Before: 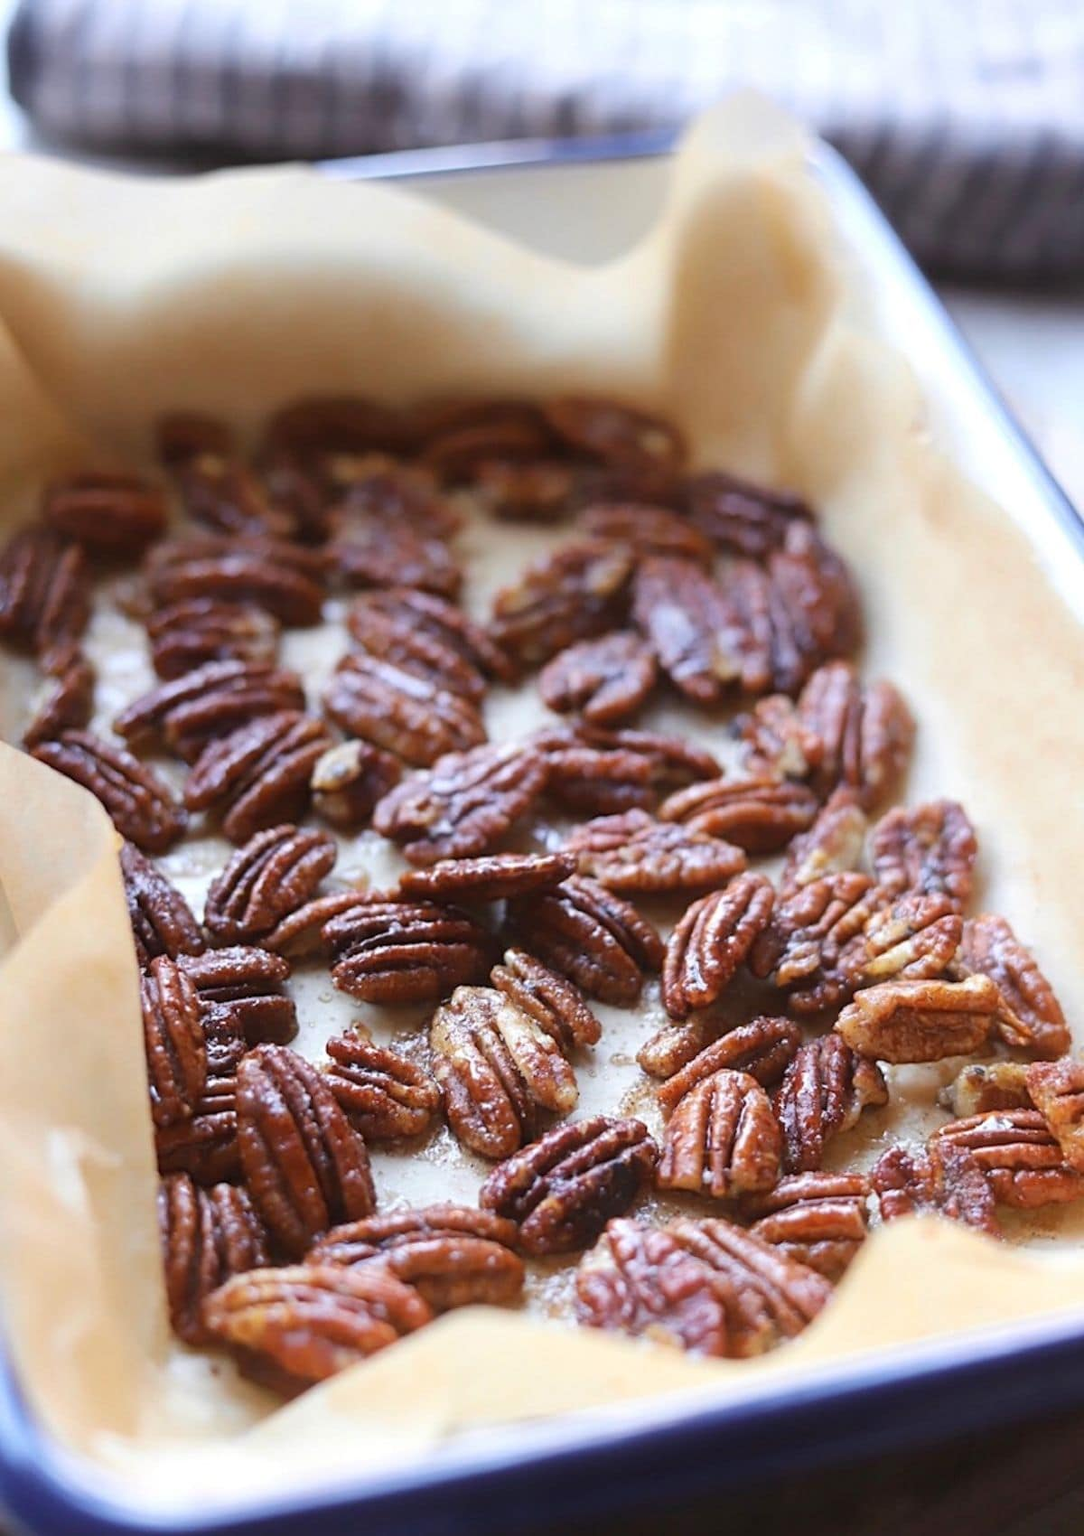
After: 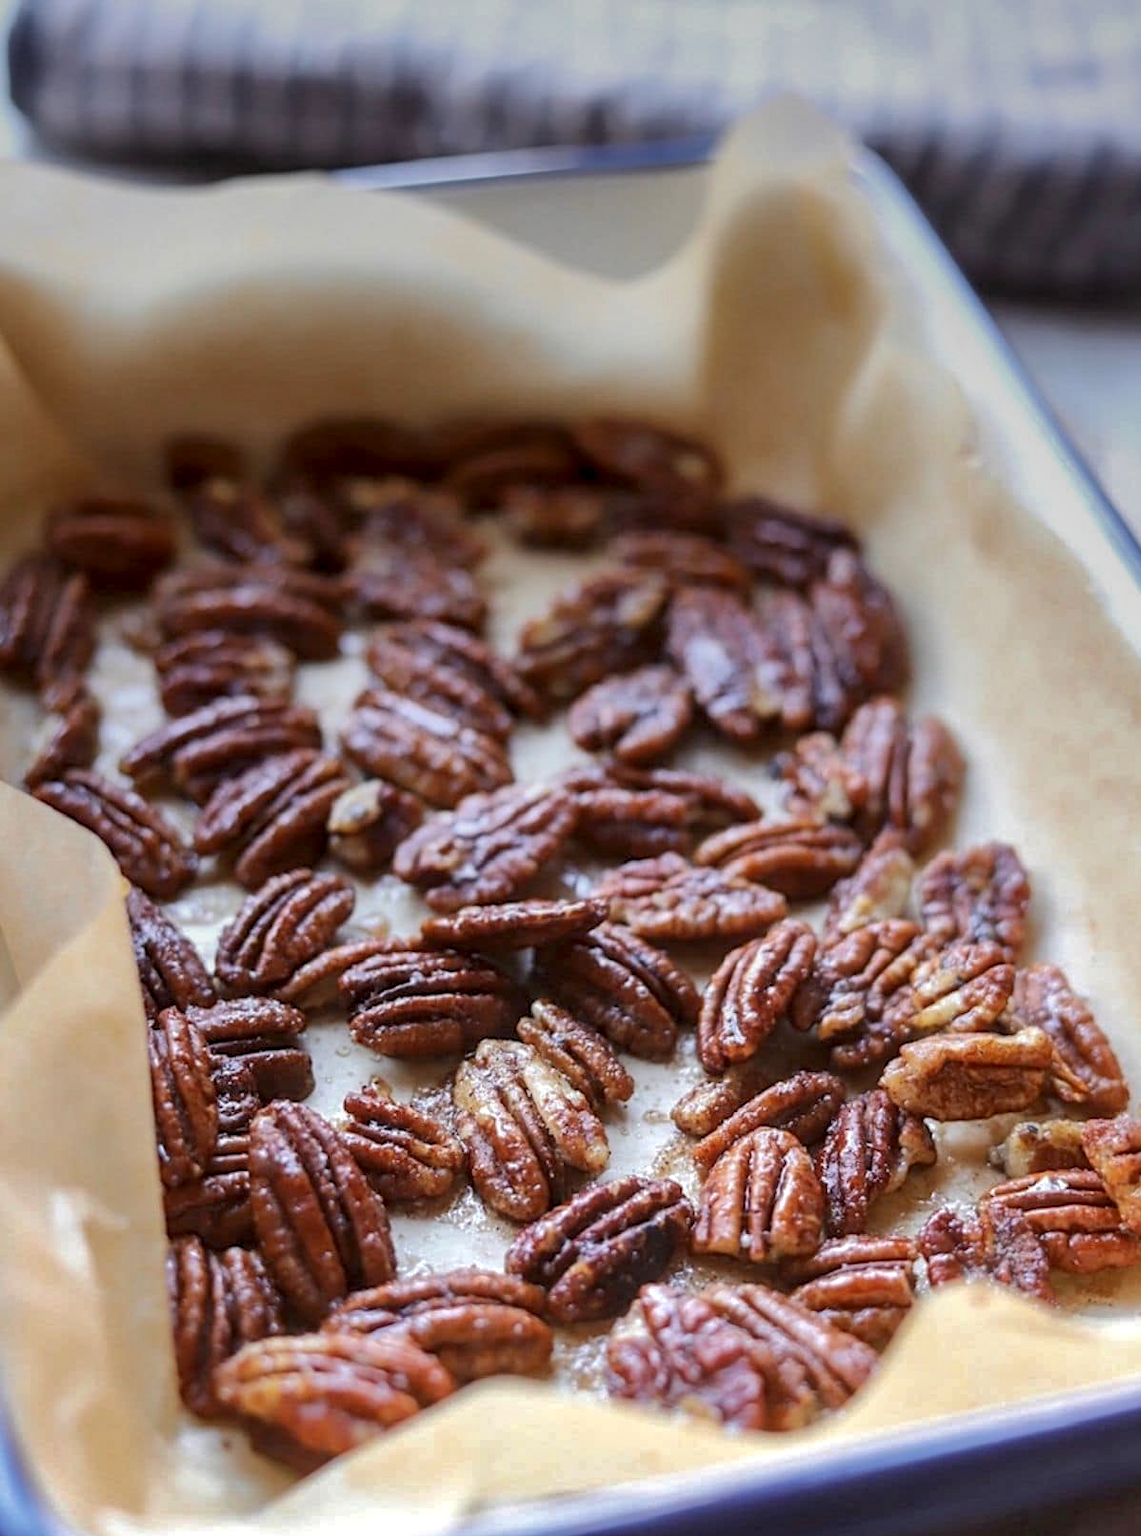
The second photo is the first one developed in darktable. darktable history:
crop and rotate: top 0%, bottom 5.097%
graduated density: on, module defaults
shadows and highlights: shadows 40, highlights -60
local contrast: detail 142%
